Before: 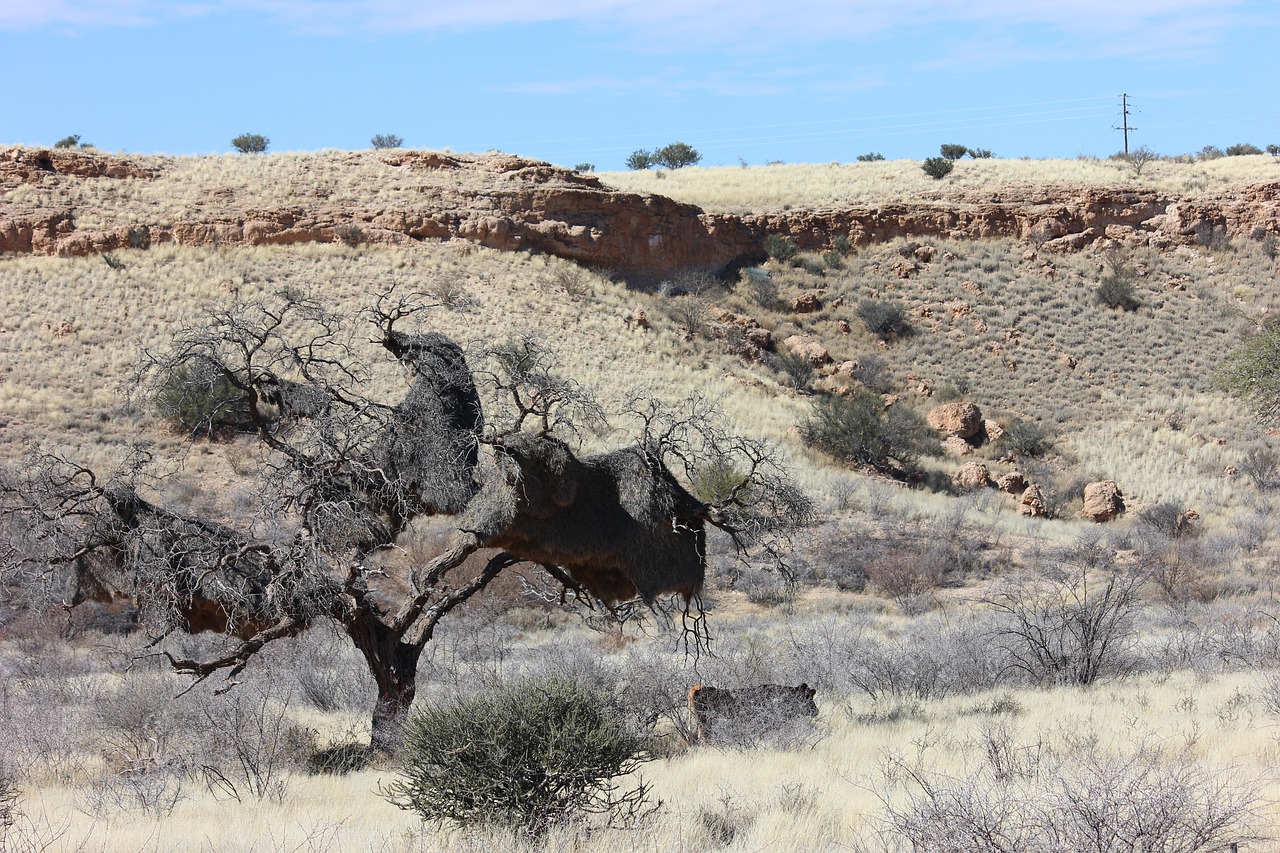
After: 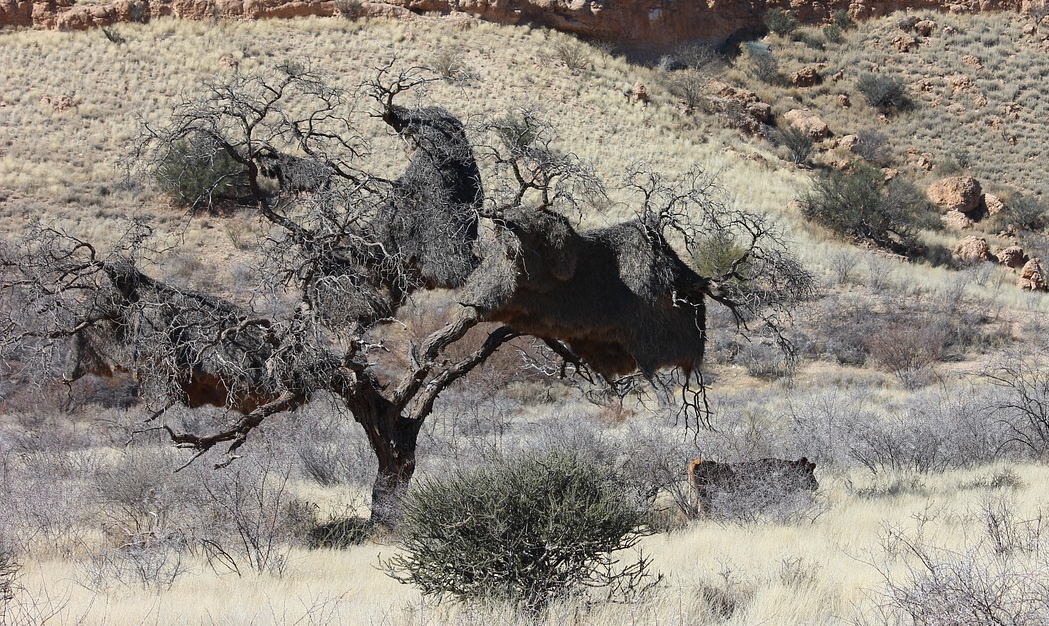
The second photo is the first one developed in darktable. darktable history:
crop: top 26.59%, right 18.015%
